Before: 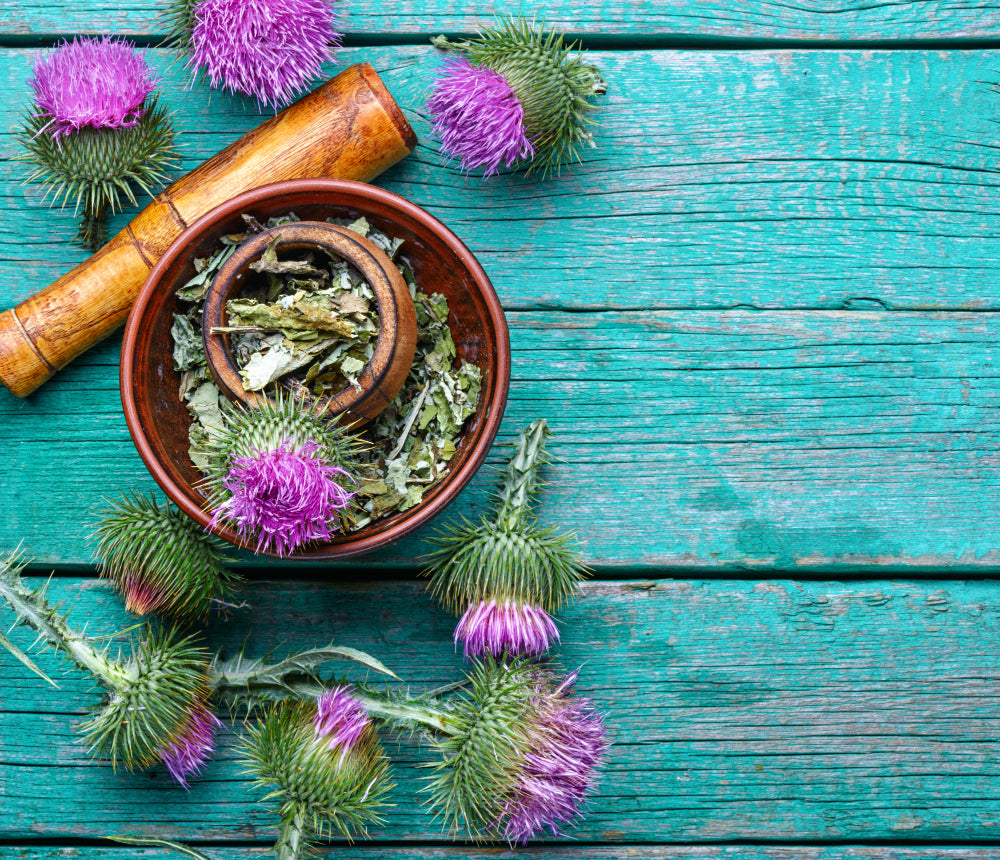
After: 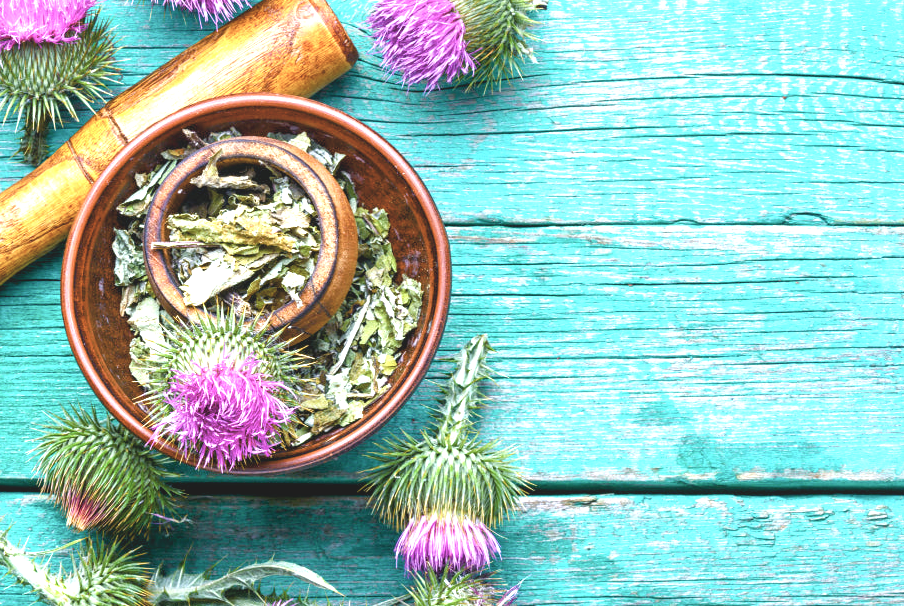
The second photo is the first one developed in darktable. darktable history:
contrast brightness saturation: contrast -0.255, saturation -0.443
exposure: black level correction 0.002, exposure 1 EV, compensate exposure bias true, compensate highlight preservation false
local contrast: mode bilateral grid, contrast 20, coarseness 49, detail 119%, midtone range 0.2
crop: left 5.975%, top 9.971%, right 3.606%, bottom 19.458%
color balance rgb: perceptual saturation grading › global saturation 34.964%, perceptual saturation grading › highlights -25.444%, perceptual saturation grading › shadows 24.651%, perceptual brilliance grading › global brilliance 17.729%, global vibrance 20%
